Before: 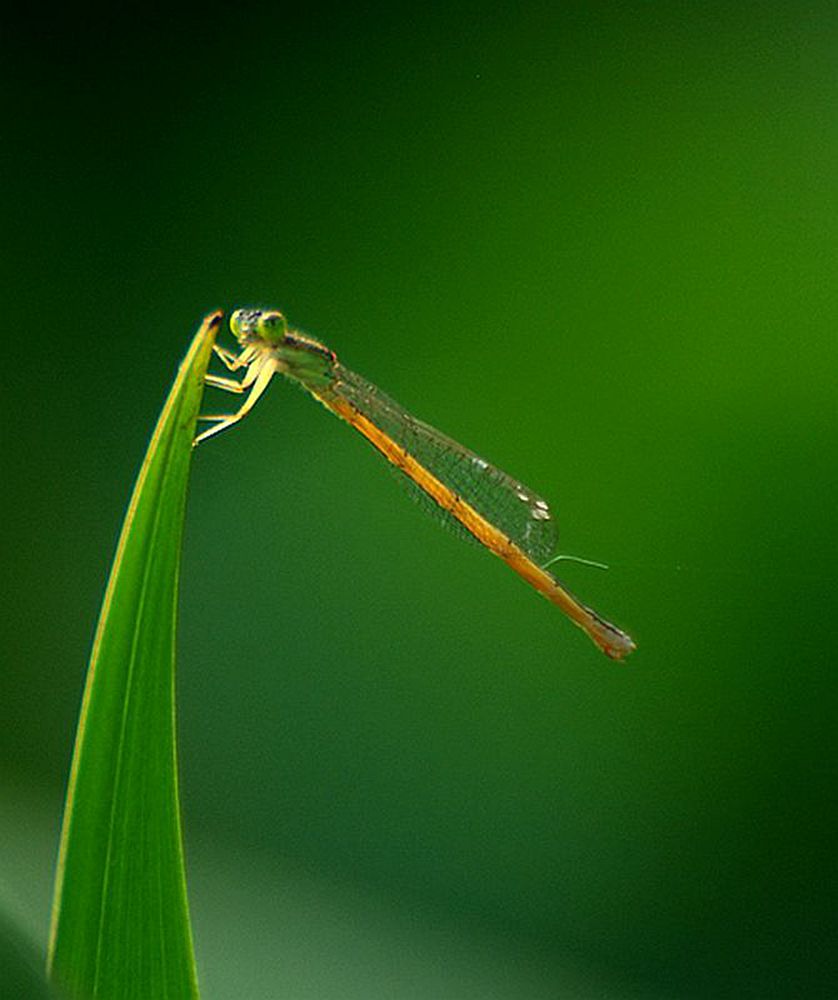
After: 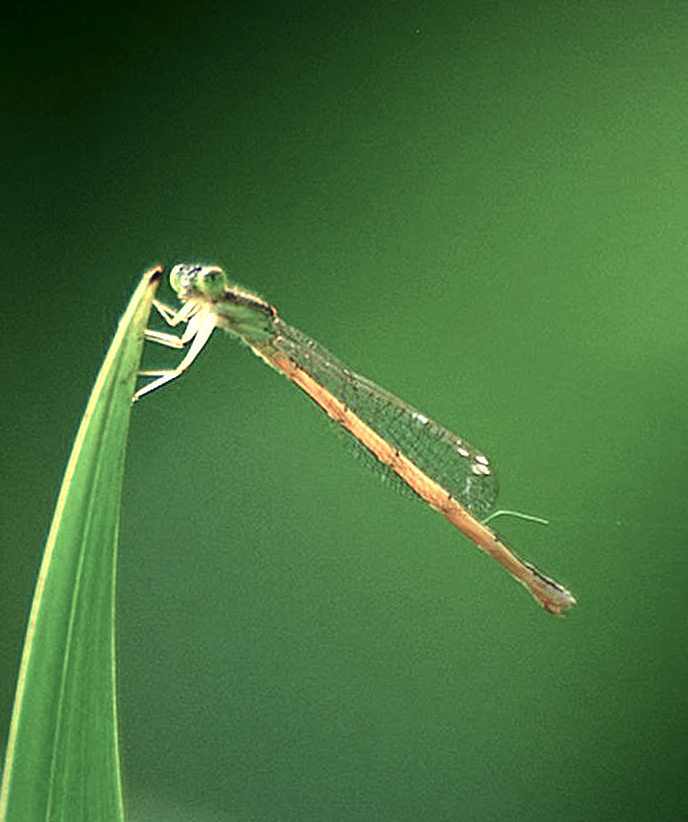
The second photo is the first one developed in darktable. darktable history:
exposure: exposure 1 EV, compensate highlight preservation false
local contrast: mode bilateral grid, contrast 20, coarseness 50, detail 120%, midtone range 0.2
color balance: input saturation 100.43%, contrast fulcrum 14.22%, output saturation 70.41%
crop and rotate: left 7.196%, top 4.574%, right 10.605%, bottom 13.178%
shadows and highlights: shadows -40.15, highlights 62.88, soften with gaussian
